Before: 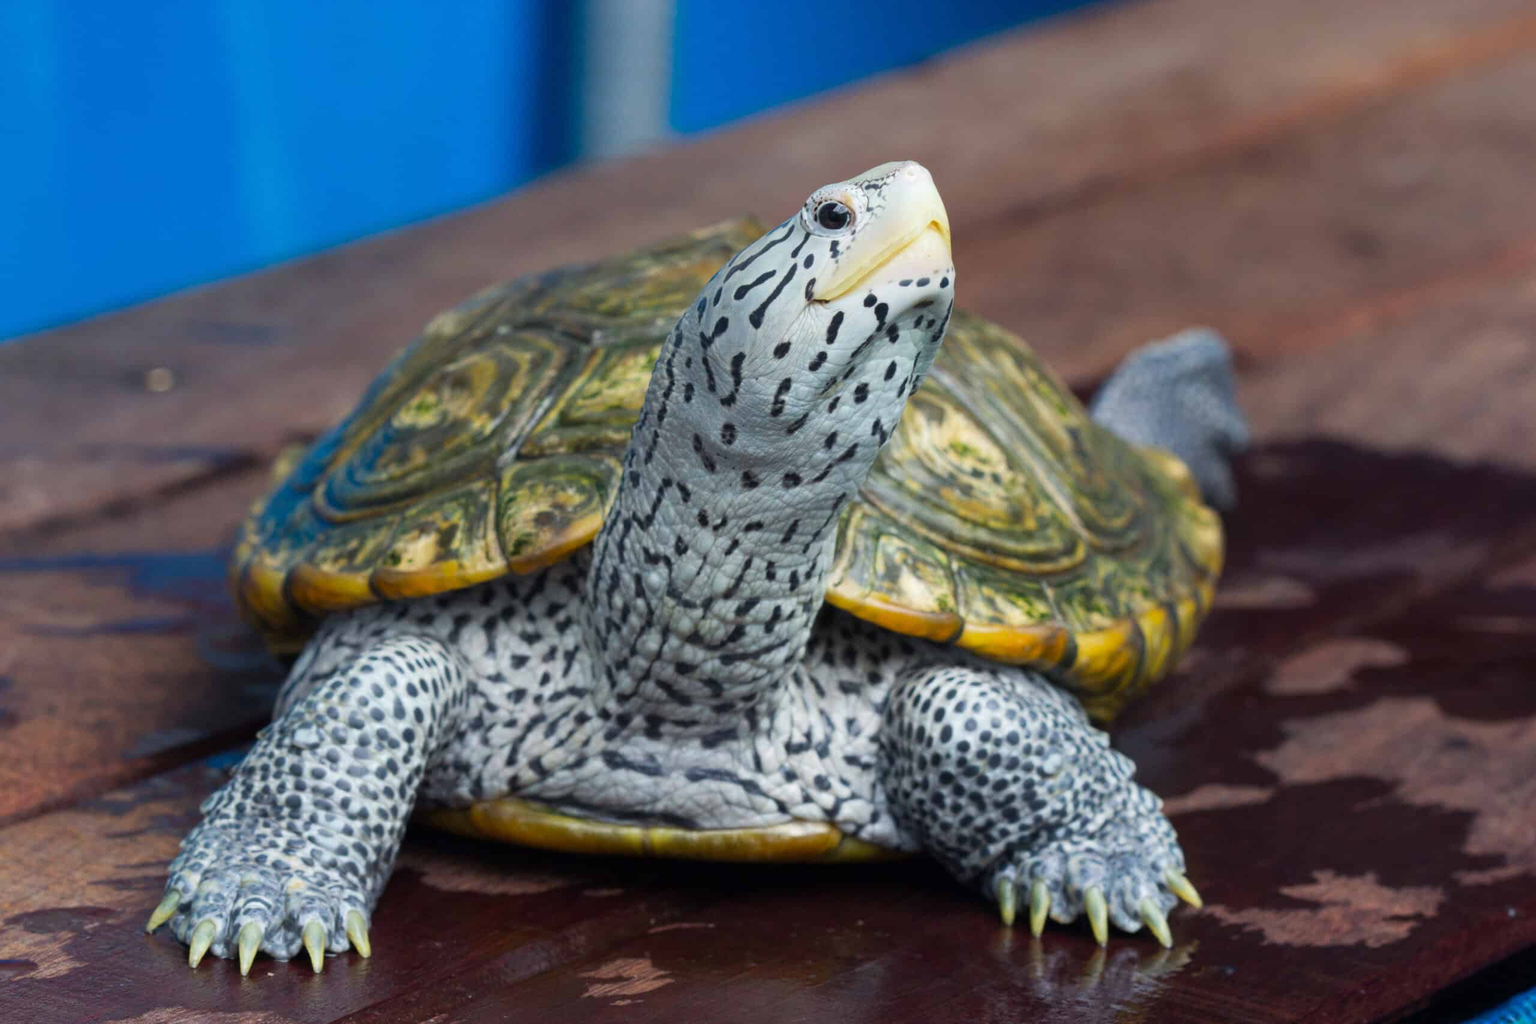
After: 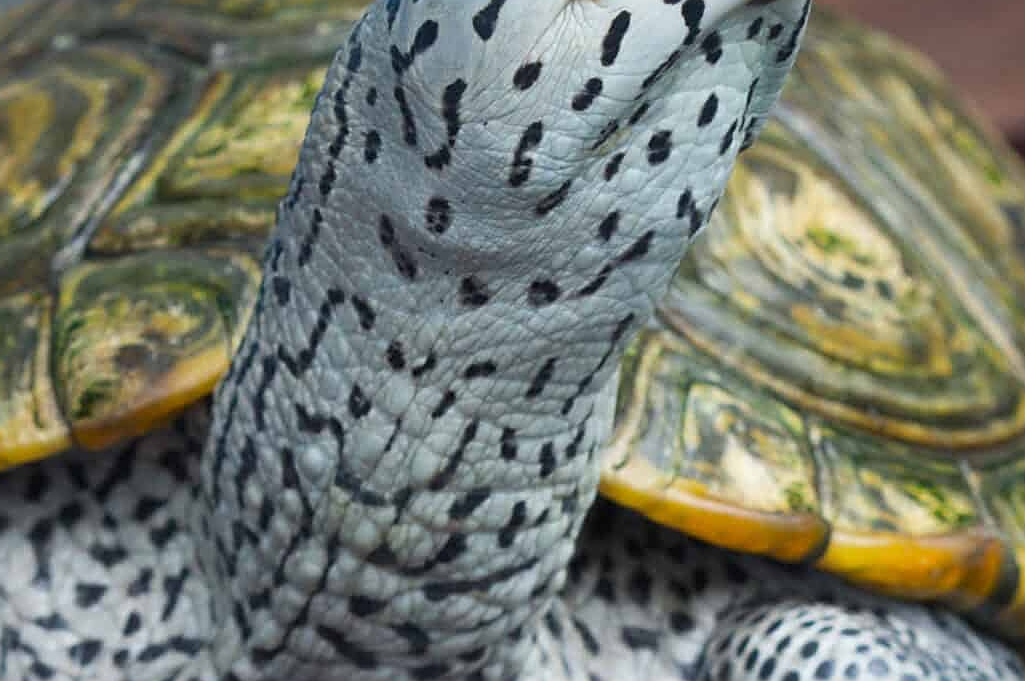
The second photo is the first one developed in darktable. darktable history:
crop: left 30.325%, top 29.81%, right 29.632%, bottom 30.249%
sharpen: on, module defaults
